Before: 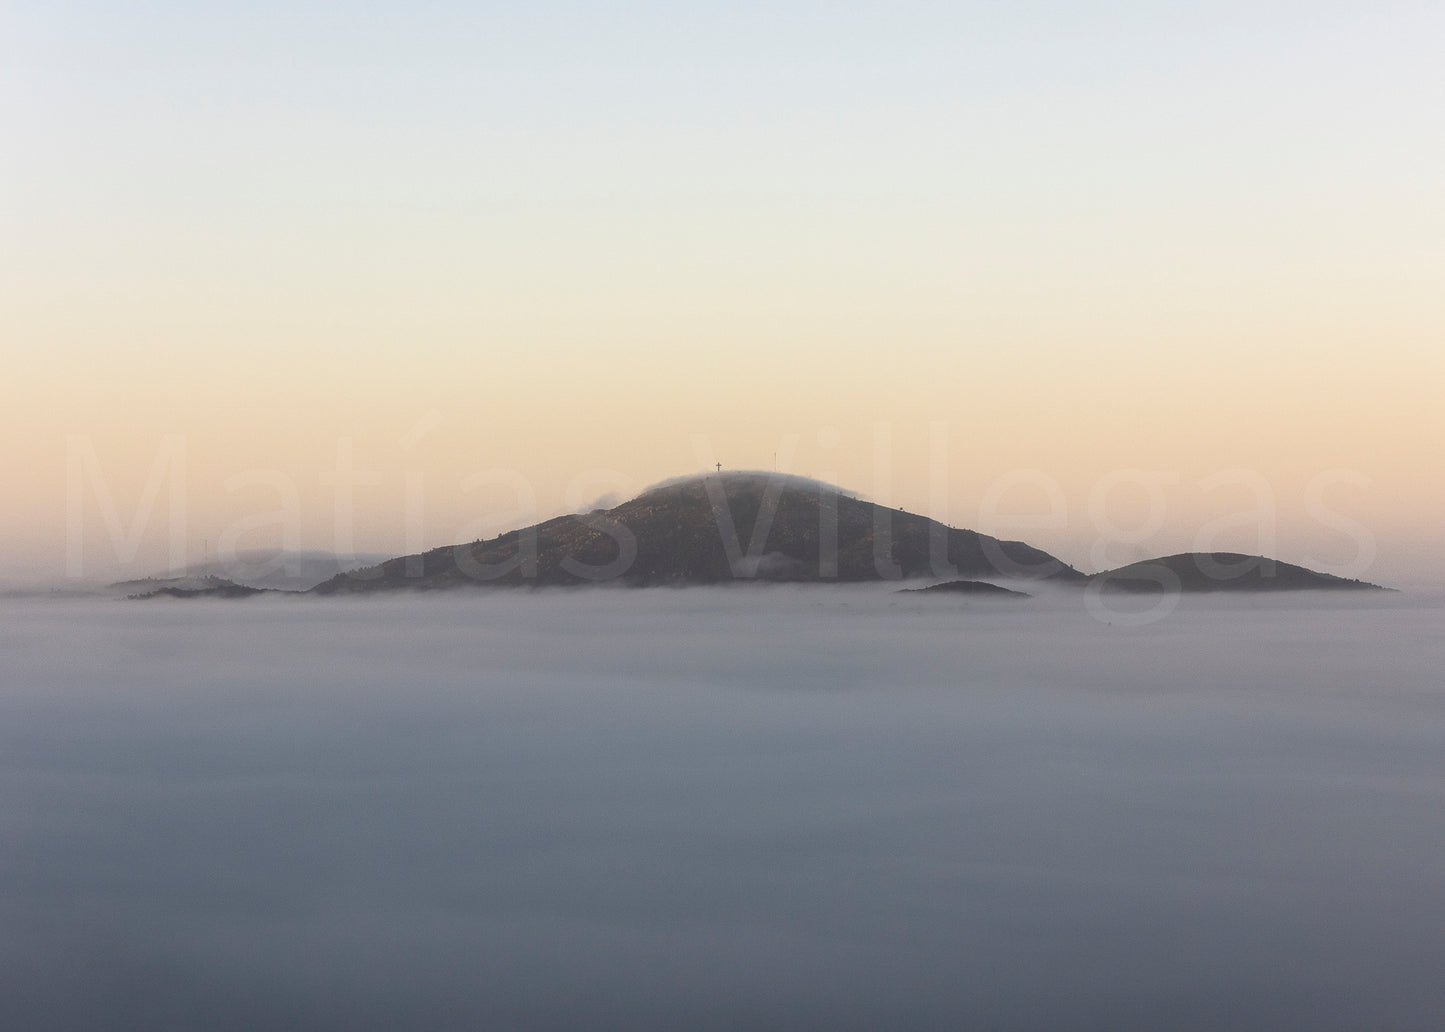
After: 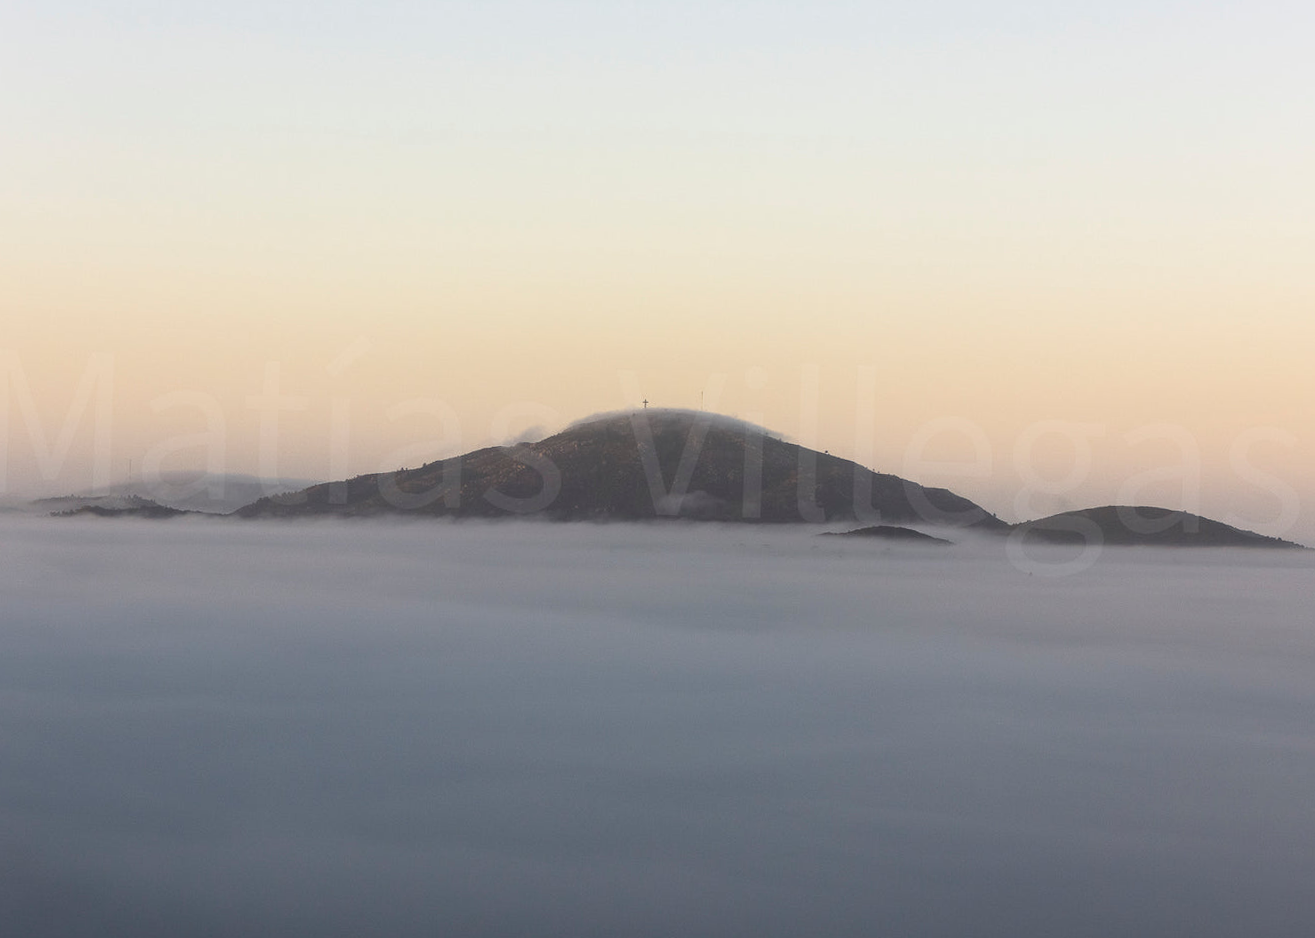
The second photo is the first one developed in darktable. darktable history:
crop and rotate: angle -1.94°, left 3.095%, top 4.147%, right 1.609%, bottom 0.633%
